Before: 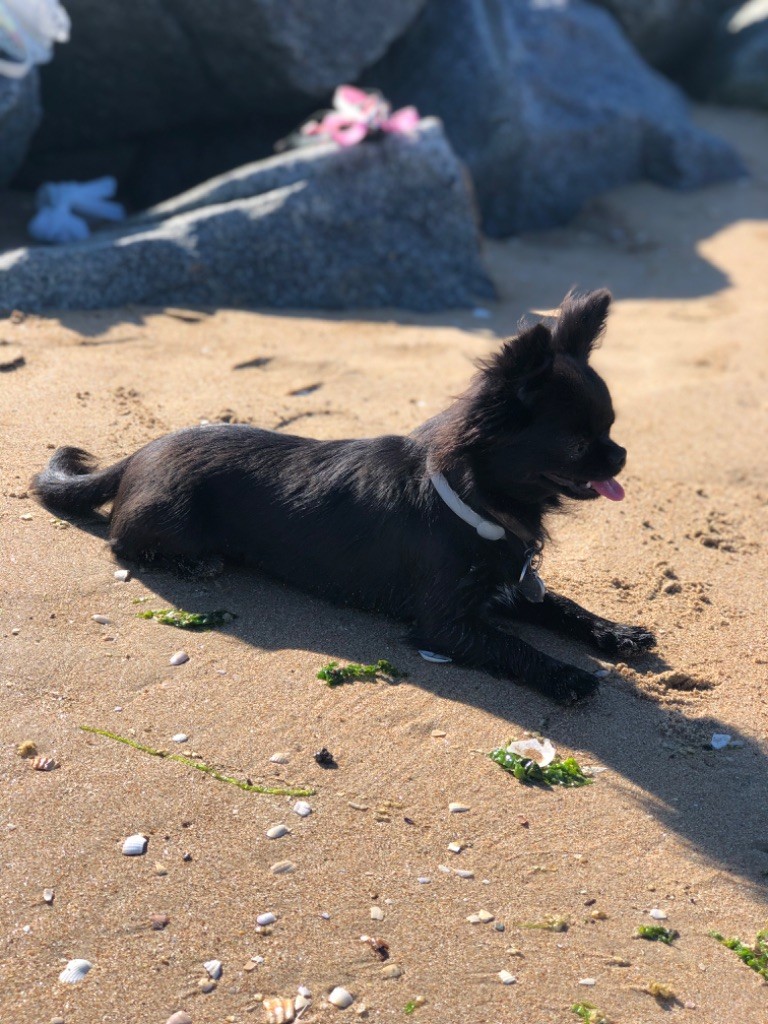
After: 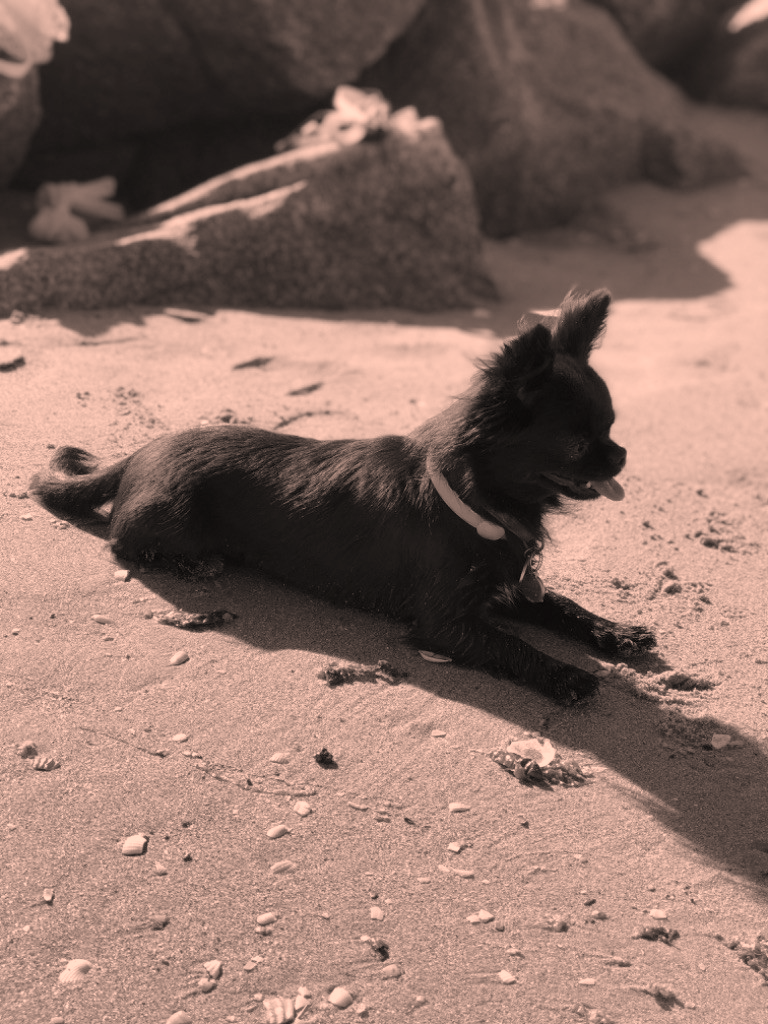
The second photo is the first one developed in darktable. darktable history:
contrast brightness saturation: saturation -0.998
exposure: black level correction 0, exposure 0.2 EV, compensate highlight preservation false
color correction: highlights a* 20.6, highlights b* 19.84
color zones: curves: ch0 [(0, 0.5) (0.125, 0.4) (0.25, 0.5) (0.375, 0.4) (0.5, 0.4) (0.625, 0.6) (0.75, 0.6) (0.875, 0.5)]; ch1 [(0, 0.35) (0.125, 0.45) (0.25, 0.35) (0.375, 0.35) (0.5, 0.35) (0.625, 0.35) (0.75, 0.45) (0.875, 0.35)]; ch2 [(0, 0.6) (0.125, 0.5) (0.25, 0.5) (0.375, 0.6) (0.5, 0.6) (0.625, 0.5) (0.75, 0.5) (0.875, 0.5)]
